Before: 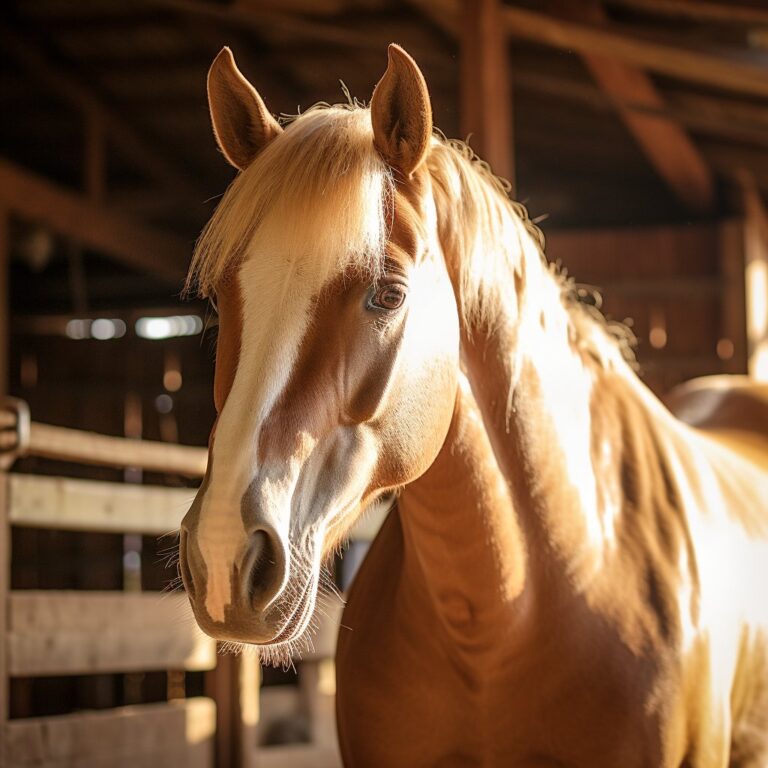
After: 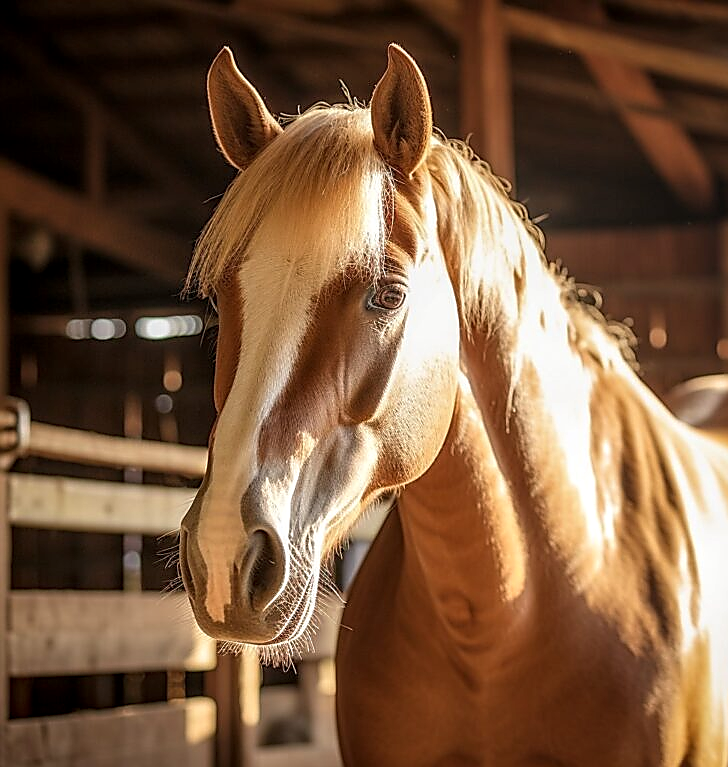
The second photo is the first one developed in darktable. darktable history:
crop and rotate: right 5.167%
sharpen: radius 1.4, amount 1.25, threshold 0.7
local contrast: on, module defaults
